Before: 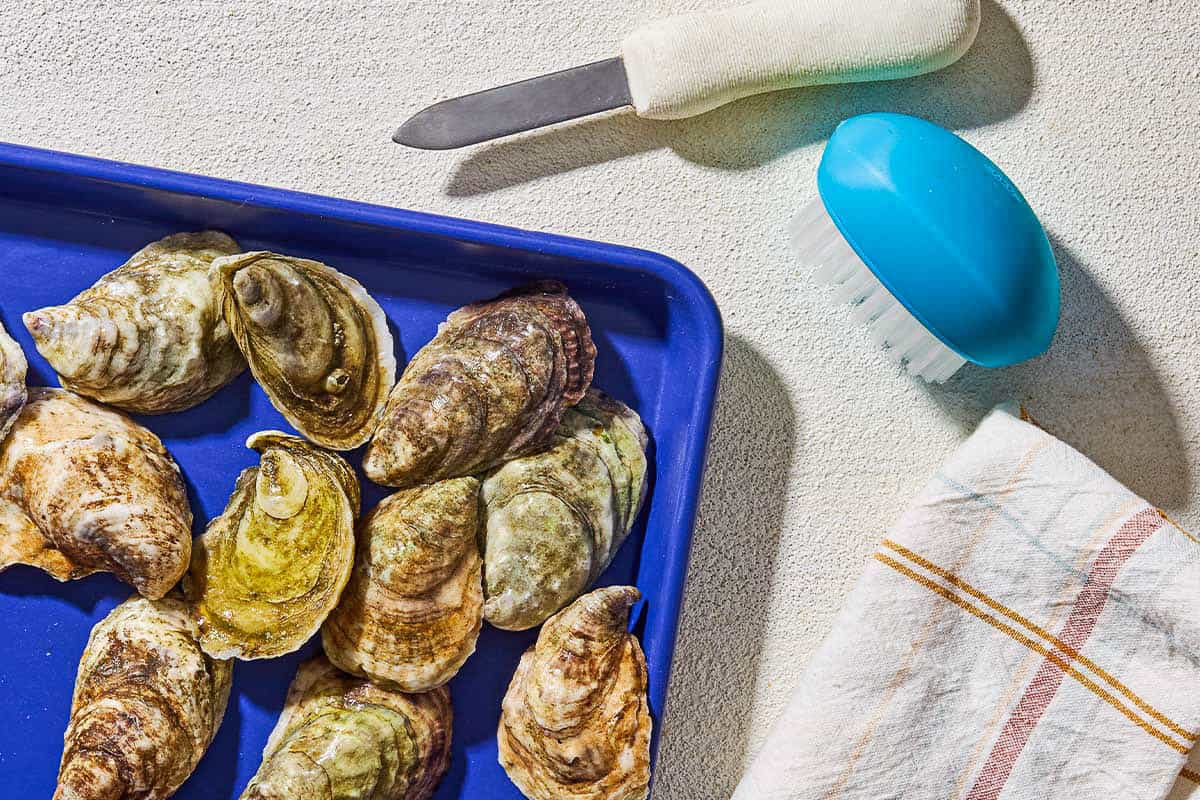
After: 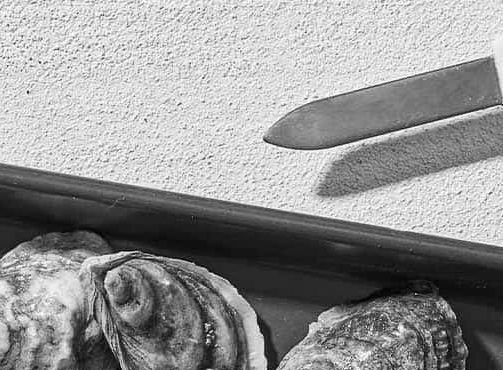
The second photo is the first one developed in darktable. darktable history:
monochrome: a 1.94, b -0.638
crop and rotate: left 10.817%, top 0.062%, right 47.194%, bottom 53.626%
